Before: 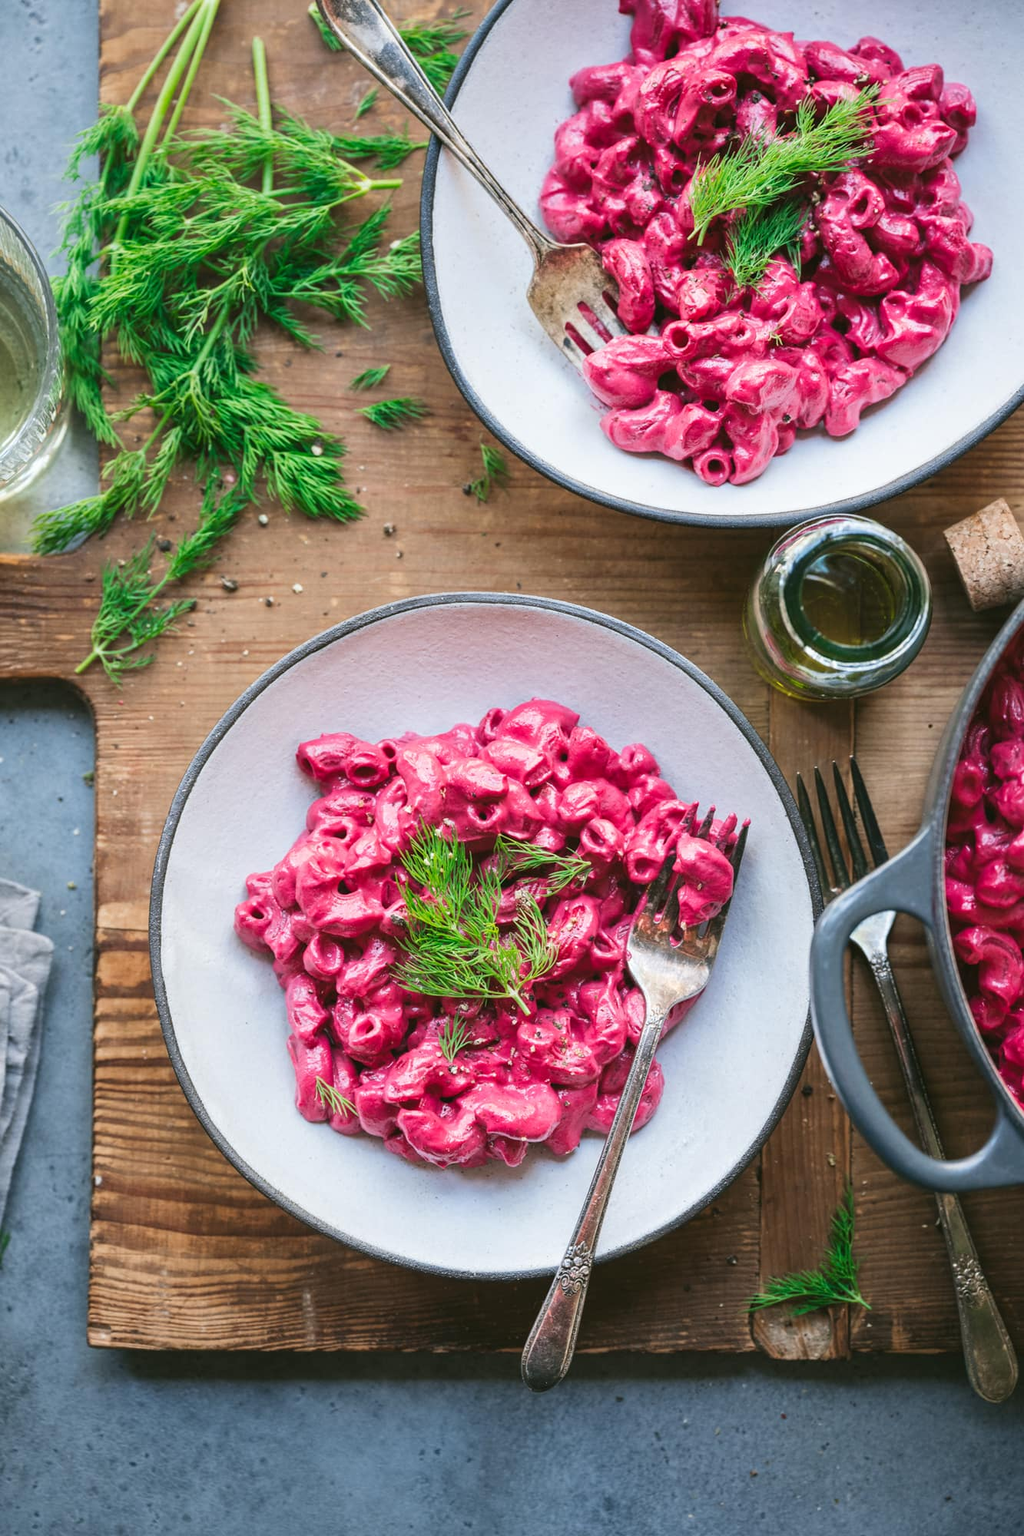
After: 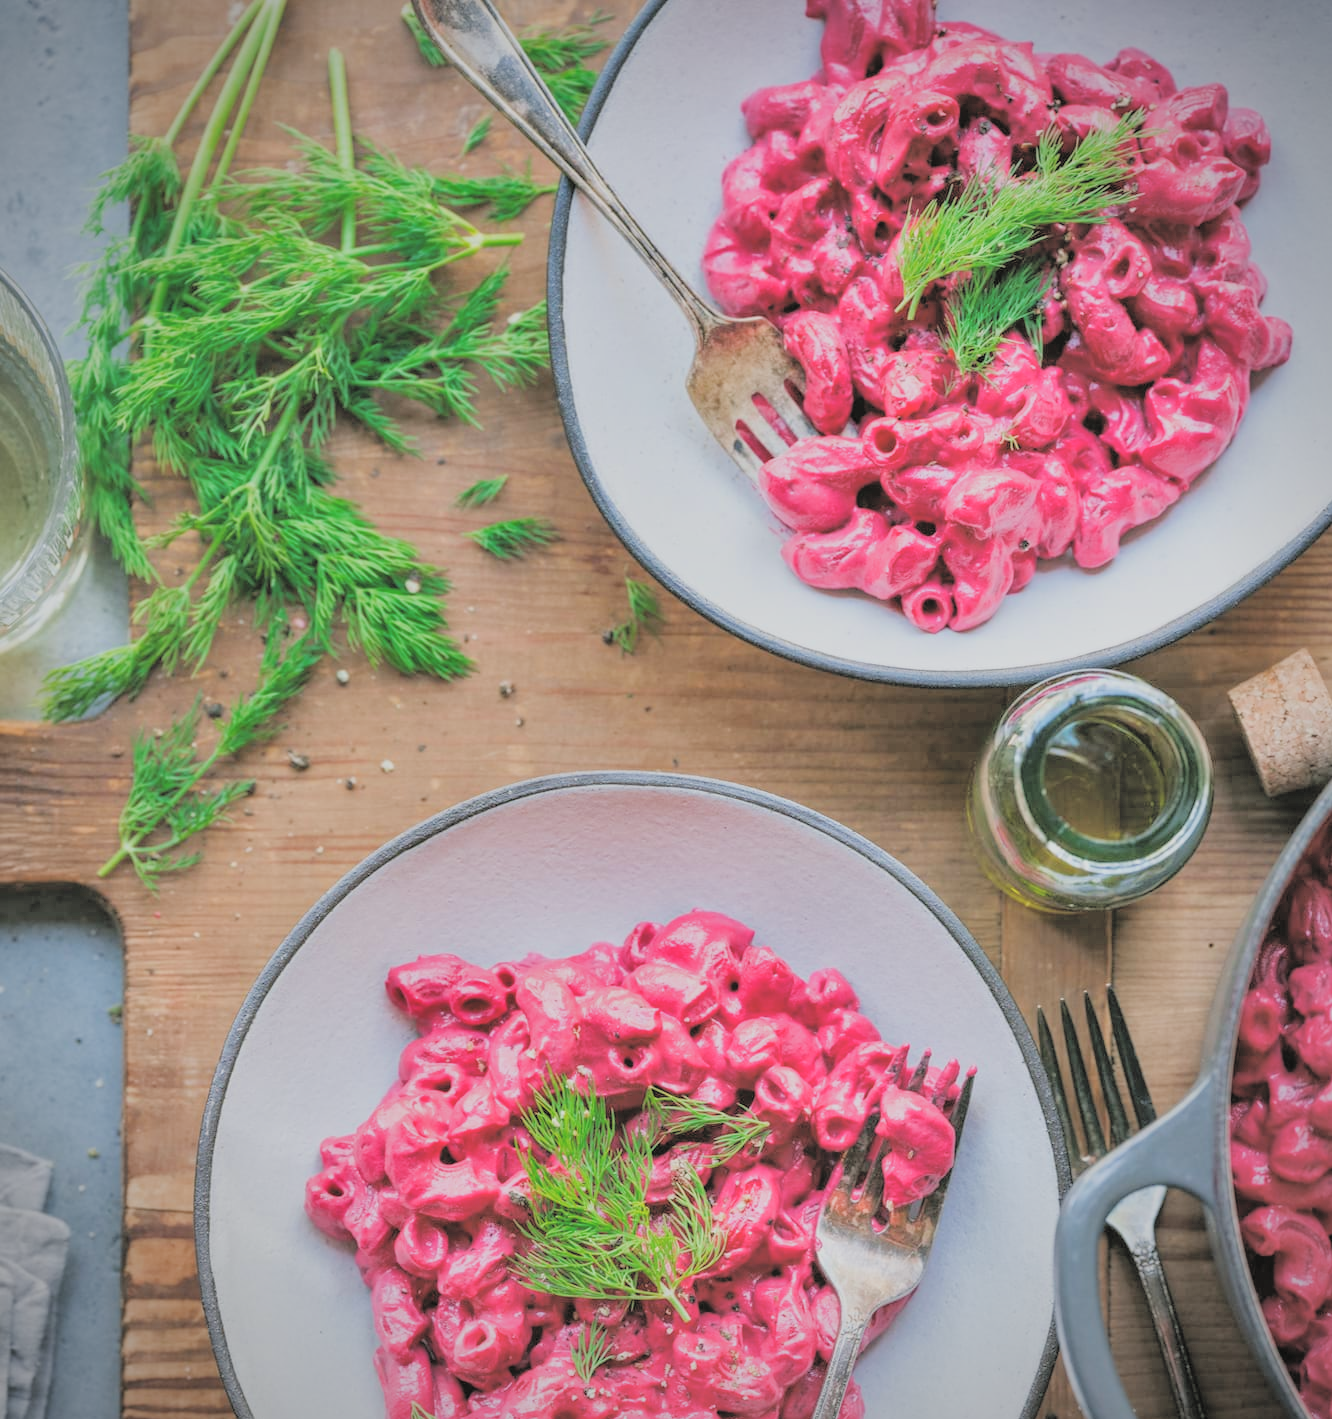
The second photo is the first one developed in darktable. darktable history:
crop: right 0%, bottom 29.05%
vignetting: brightness -0.413, saturation -0.305, unbound false
contrast brightness saturation: brightness 0.154
filmic rgb: black relative exposure -7.65 EV, white relative exposure 4.56 EV, hardness 3.61
shadows and highlights: shadows 5.08, soften with gaussian
tone curve: curves: ch0 [(0, 0) (0.004, 0.008) (0.077, 0.156) (0.169, 0.29) (0.774, 0.774) (1, 1)], color space Lab, independent channels, preserve colors none
